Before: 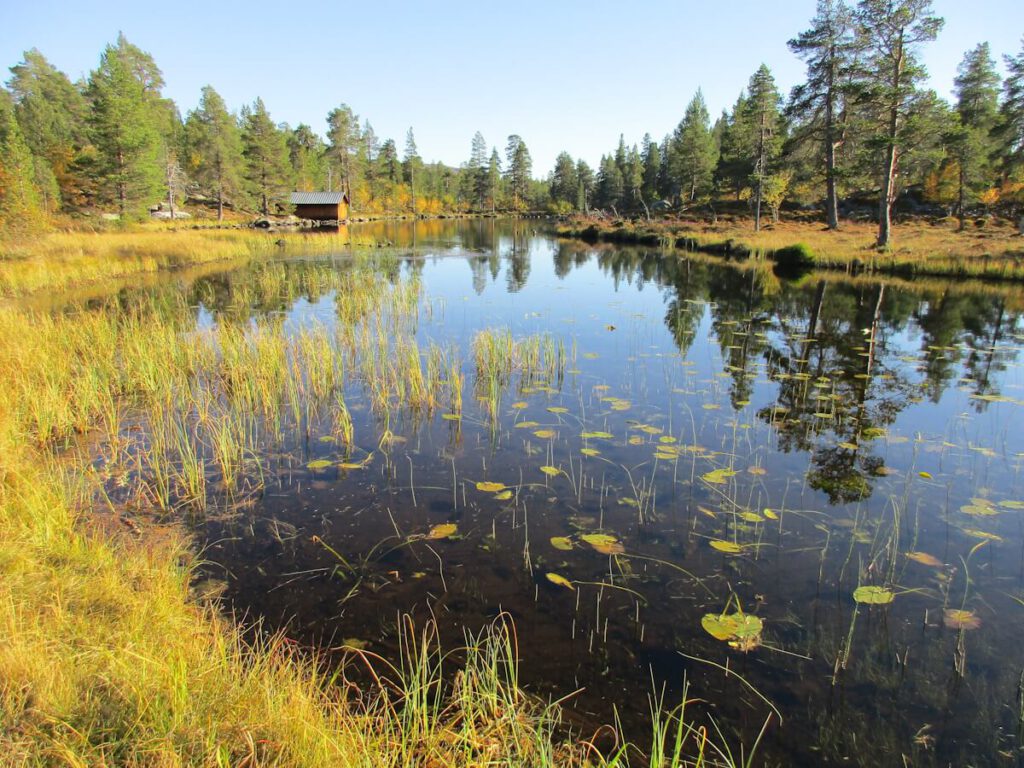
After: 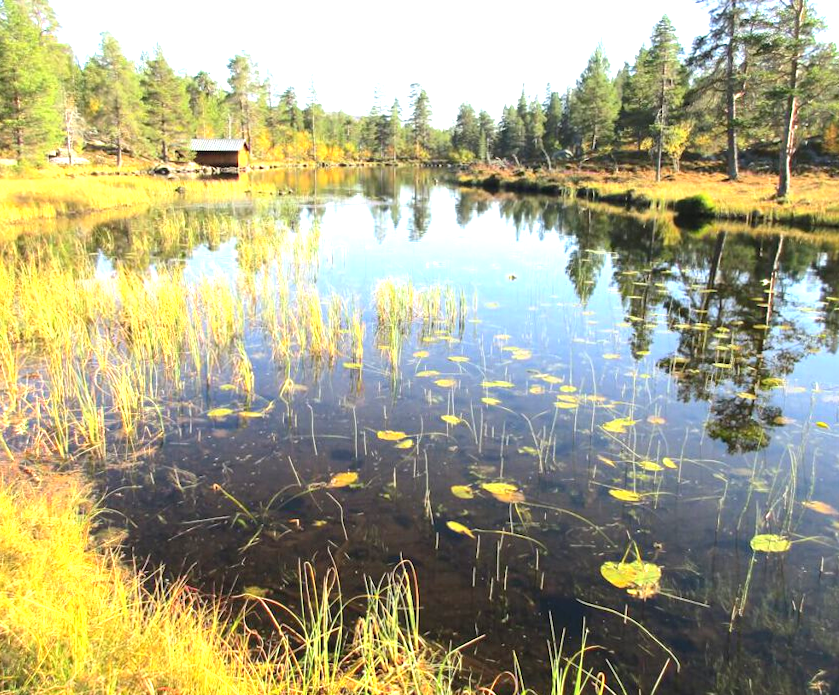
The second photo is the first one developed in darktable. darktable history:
exposure: black level correction 0, exposure 1.125 EV, compensate exposure bias true, compensate highlight preservation false
crop: left 9.807%, top 6.259%, right 7.334%, bottom 2.177%
rotate and perspective: rotation 0.174°, lens shift (vertical) 0.013, lens shift (horizontal) 0.019, shear 0.001, automatic cropping original format, crop left 0.007, crop right 0.991, crop top 0.016, crop bottom 0.997
